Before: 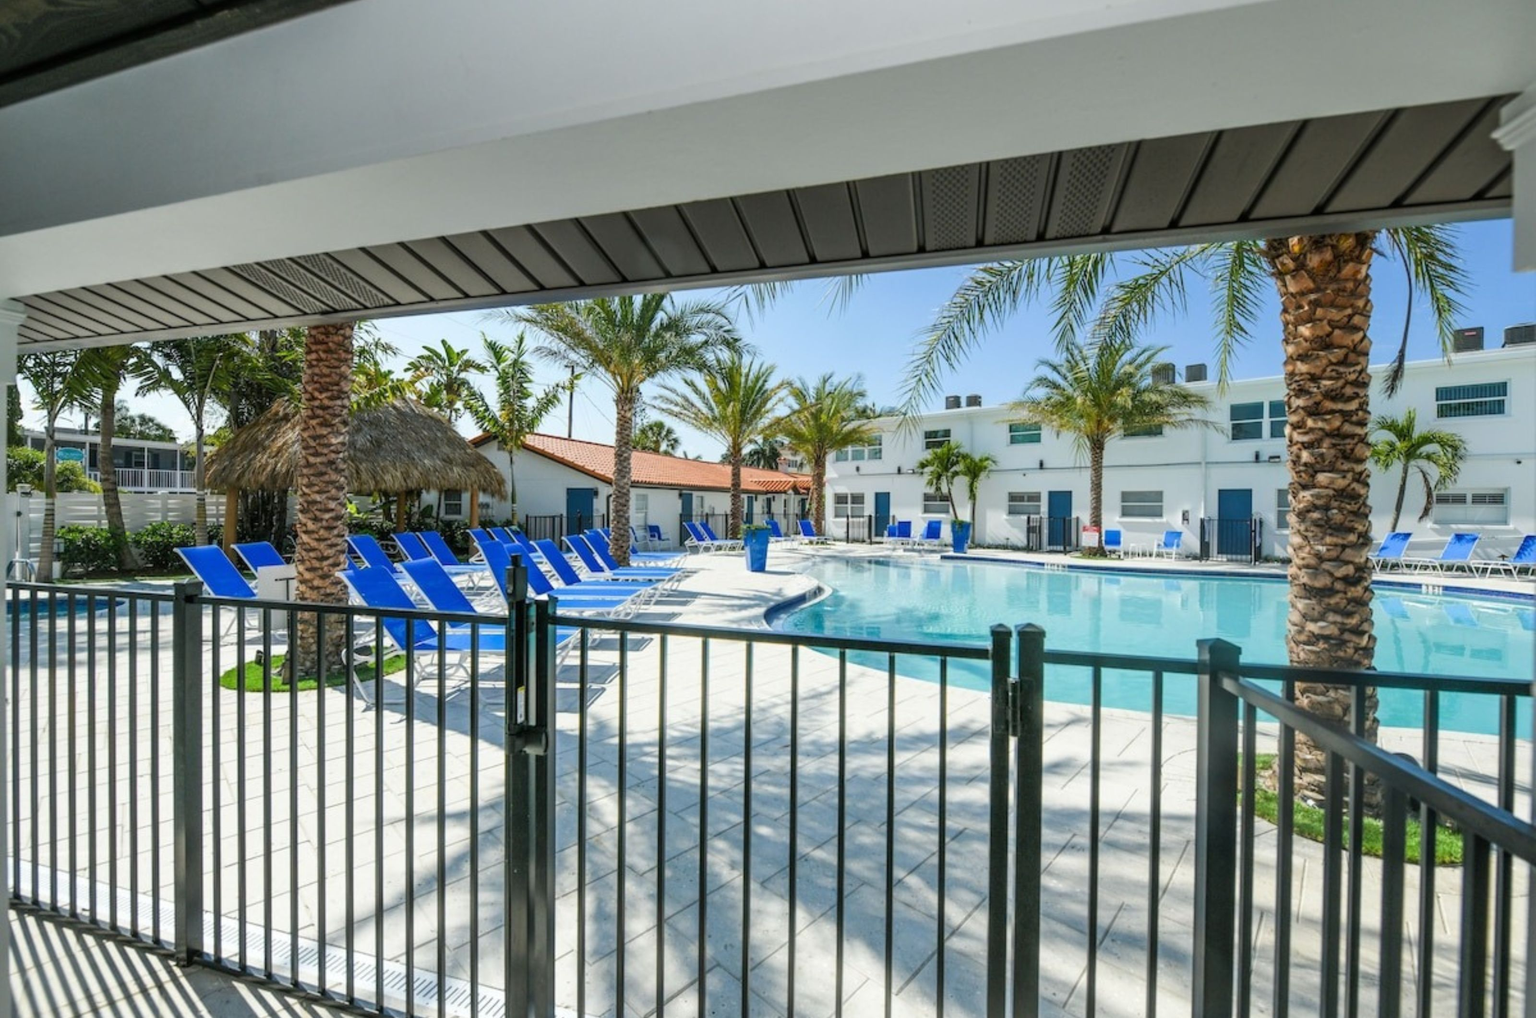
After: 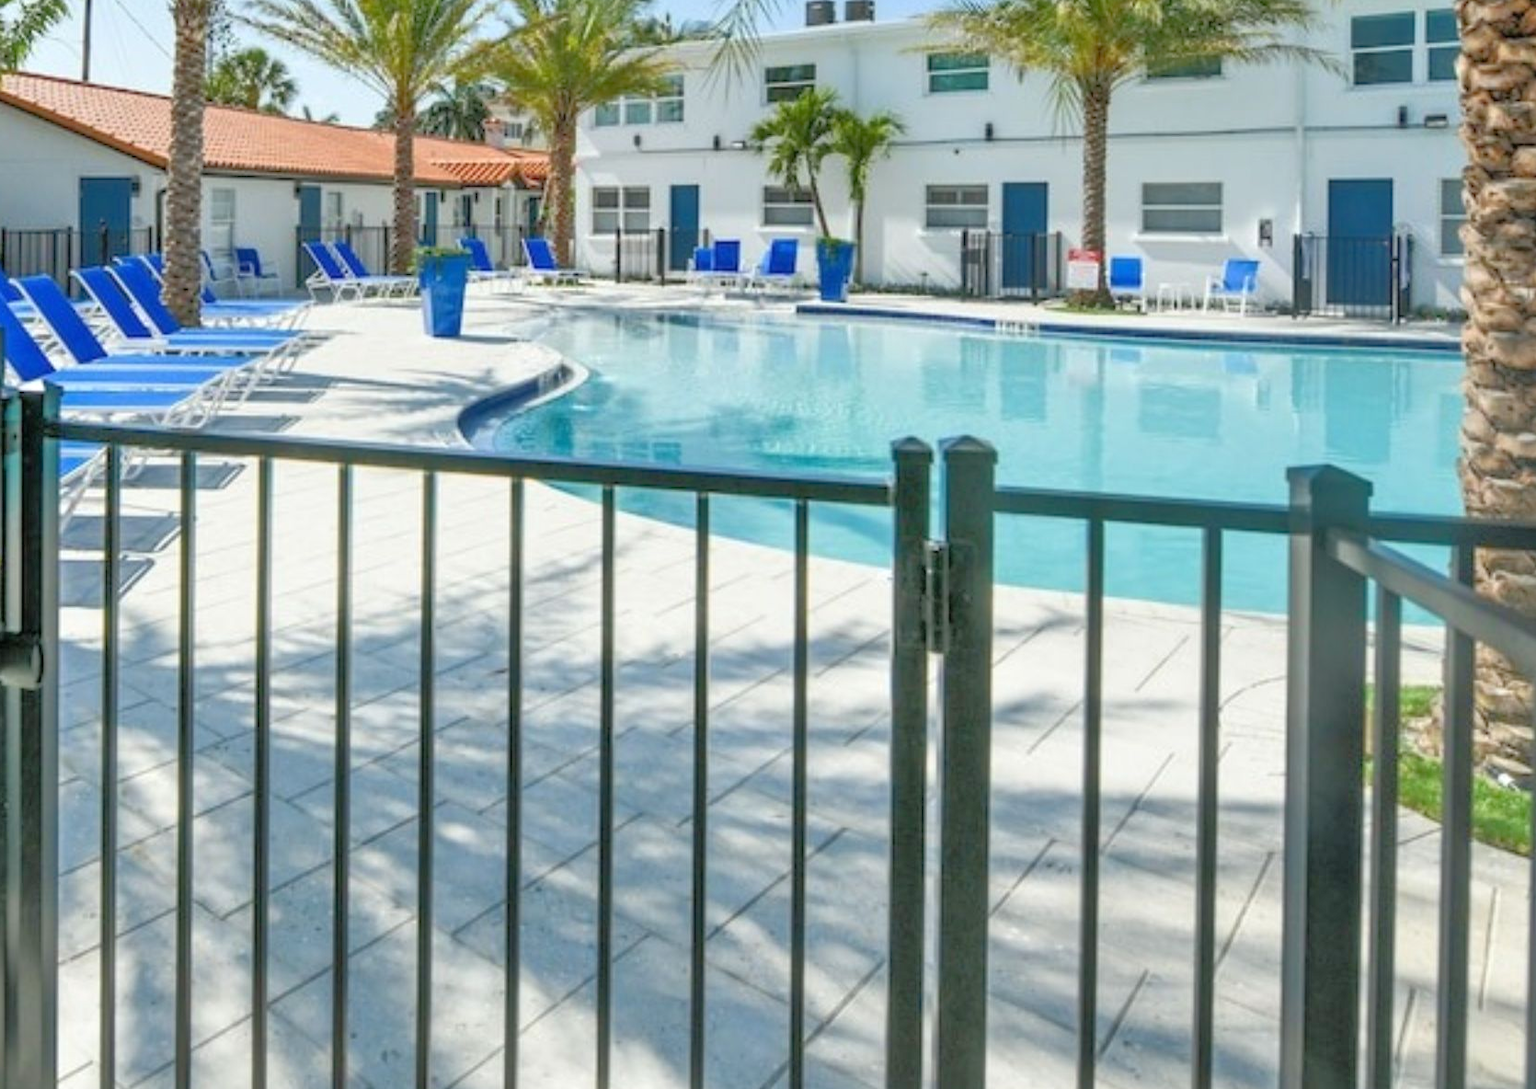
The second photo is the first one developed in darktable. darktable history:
tone equalizer: -7 EV 0.155 EV, -6 EV 0.632 EV, -5 EV 1.12 EV, -4 EV 1.35 EV, -3 EV 1.18 EV, -2 EV 0.6 EV, -1 EV 0.153 EV
crop: left 34.195%, top 38.886%, right 13.607%, bottom 5.209%
